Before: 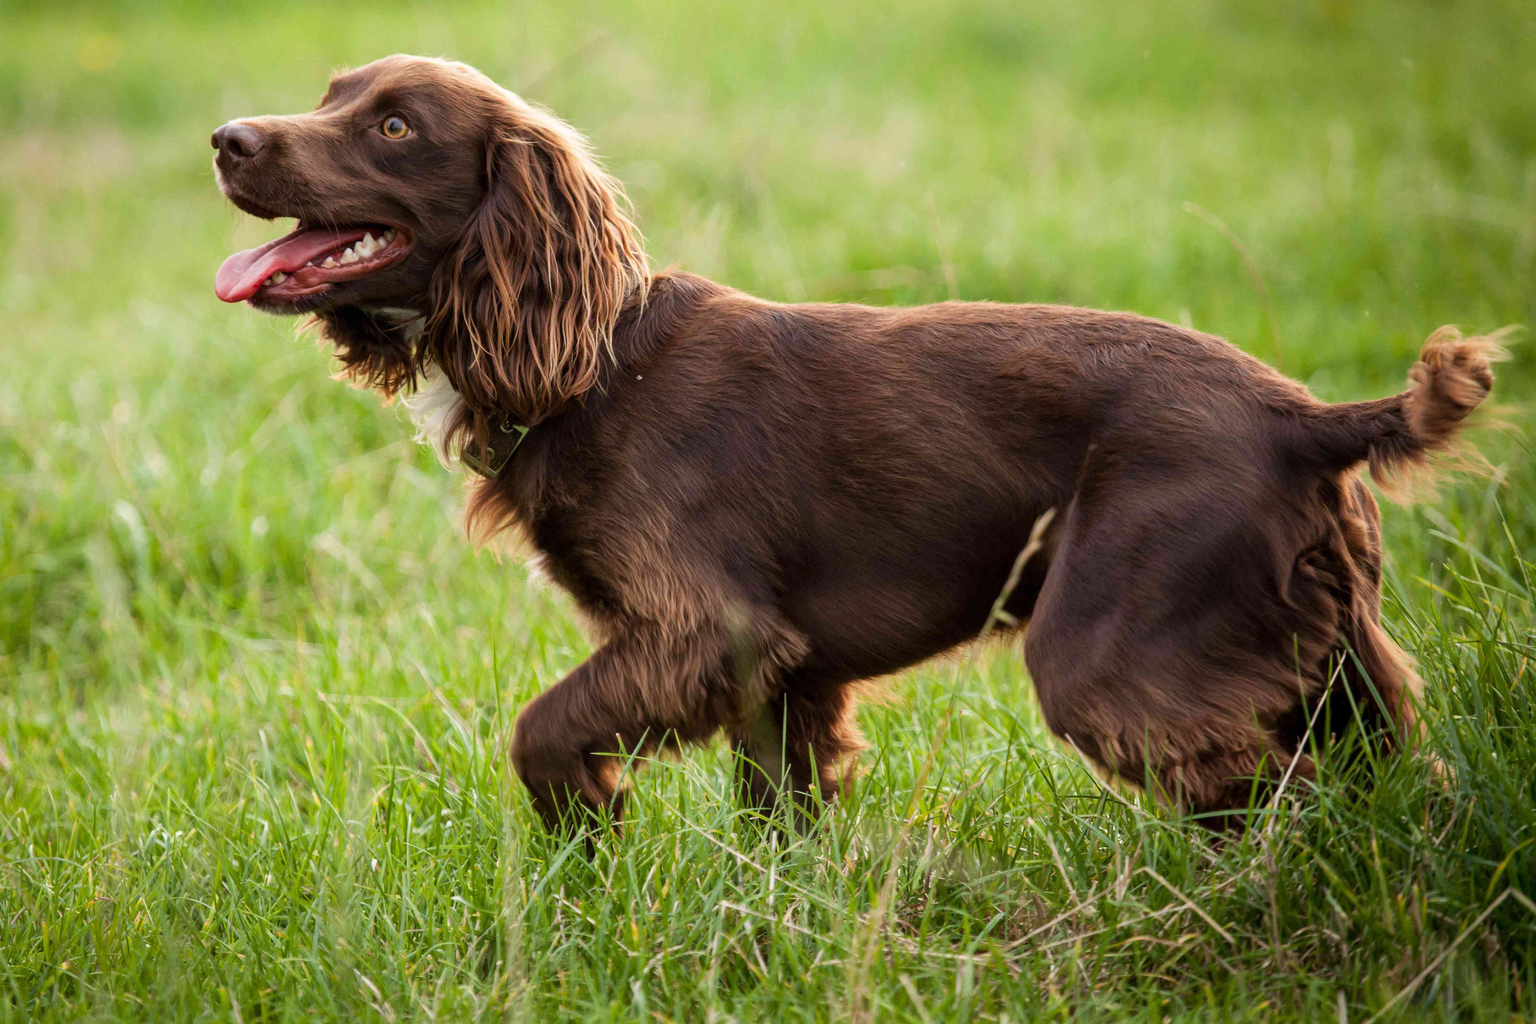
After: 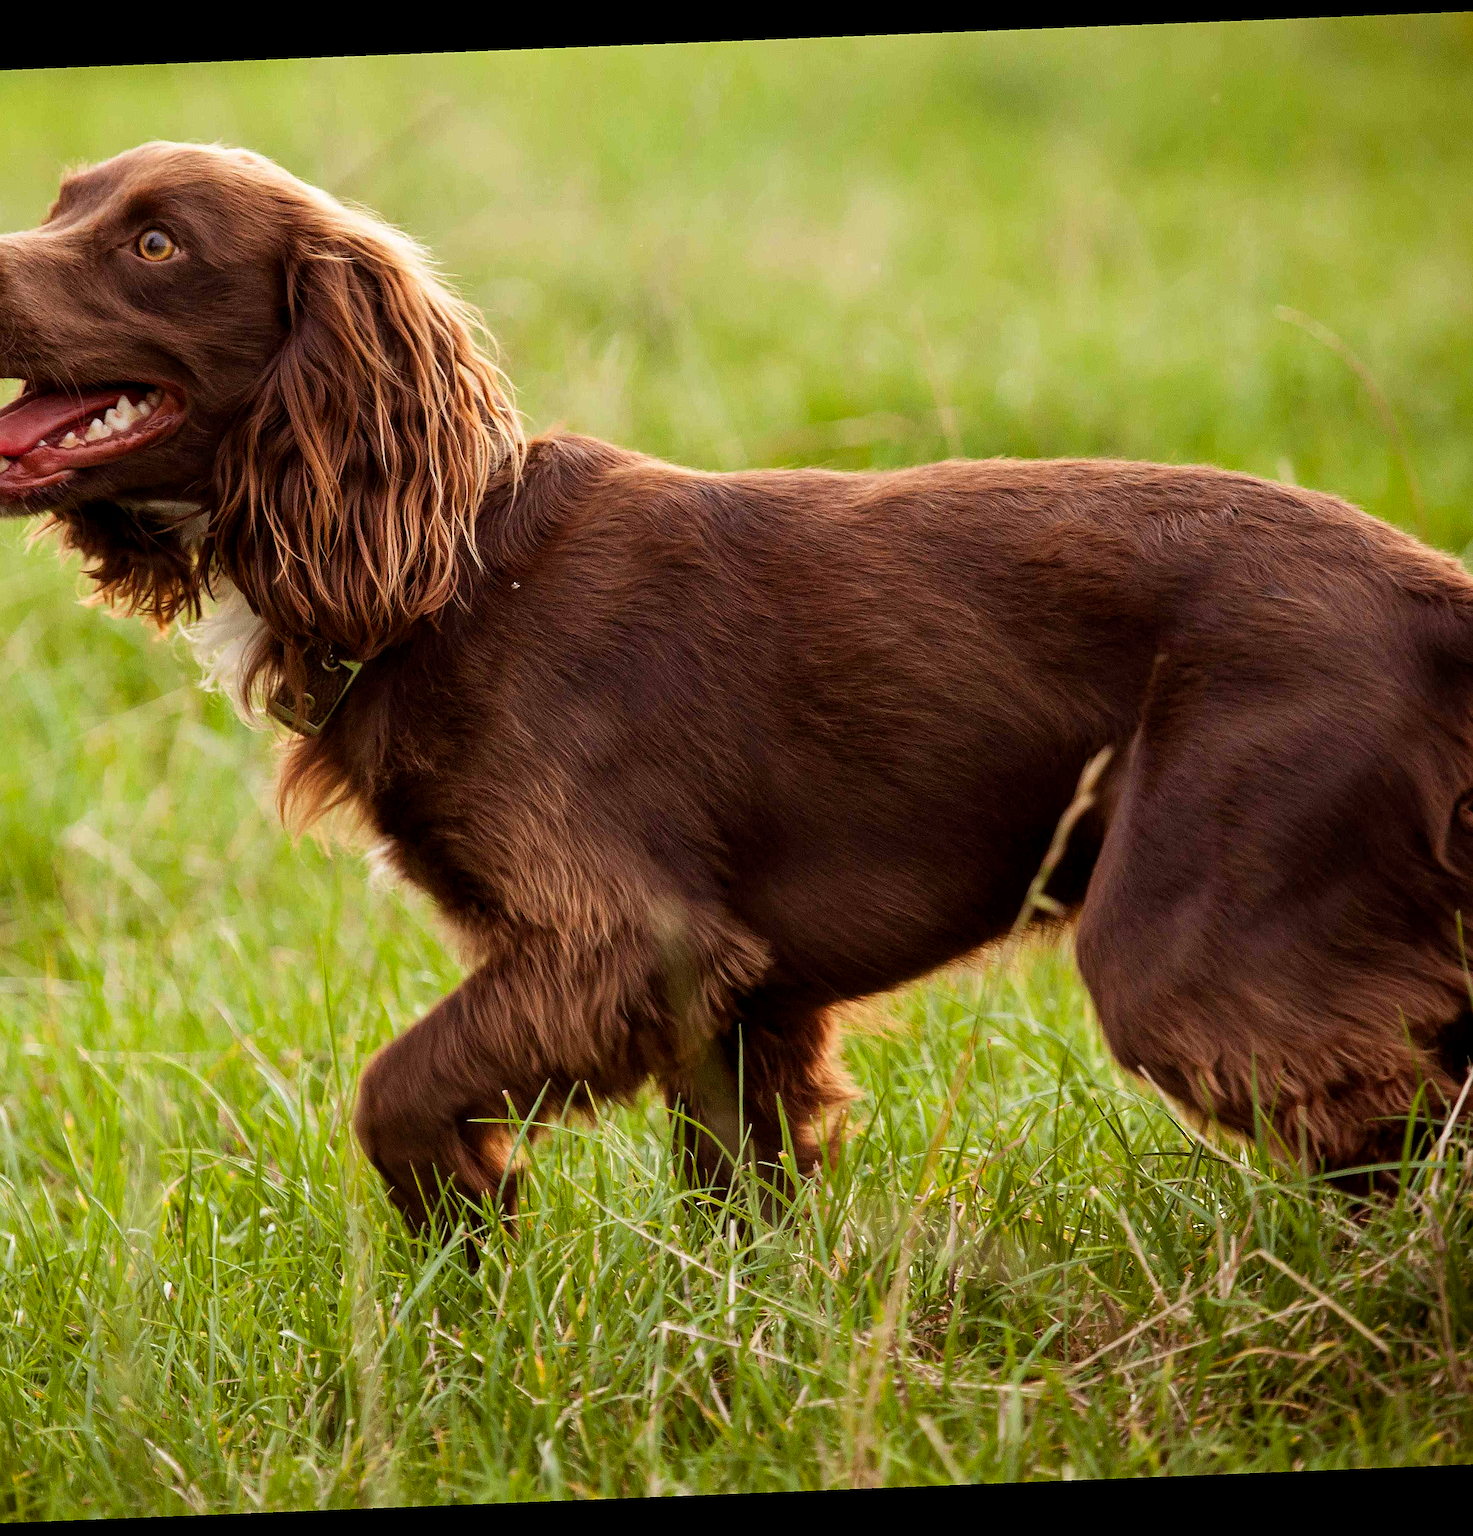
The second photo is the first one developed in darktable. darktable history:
crop and rotate: left 18.442%, right 15.508%
sharpen: on, module defaults
exposure: black level correction 0.001, compensate highlight preservation false
rotate and perspective: rotation -2.29°, automatic cropping off
rgb levels: mode RGB, independent channels, levels [[0, 0.5, 1], [0, 0.521, 1], [0, 0.536, 1]]
